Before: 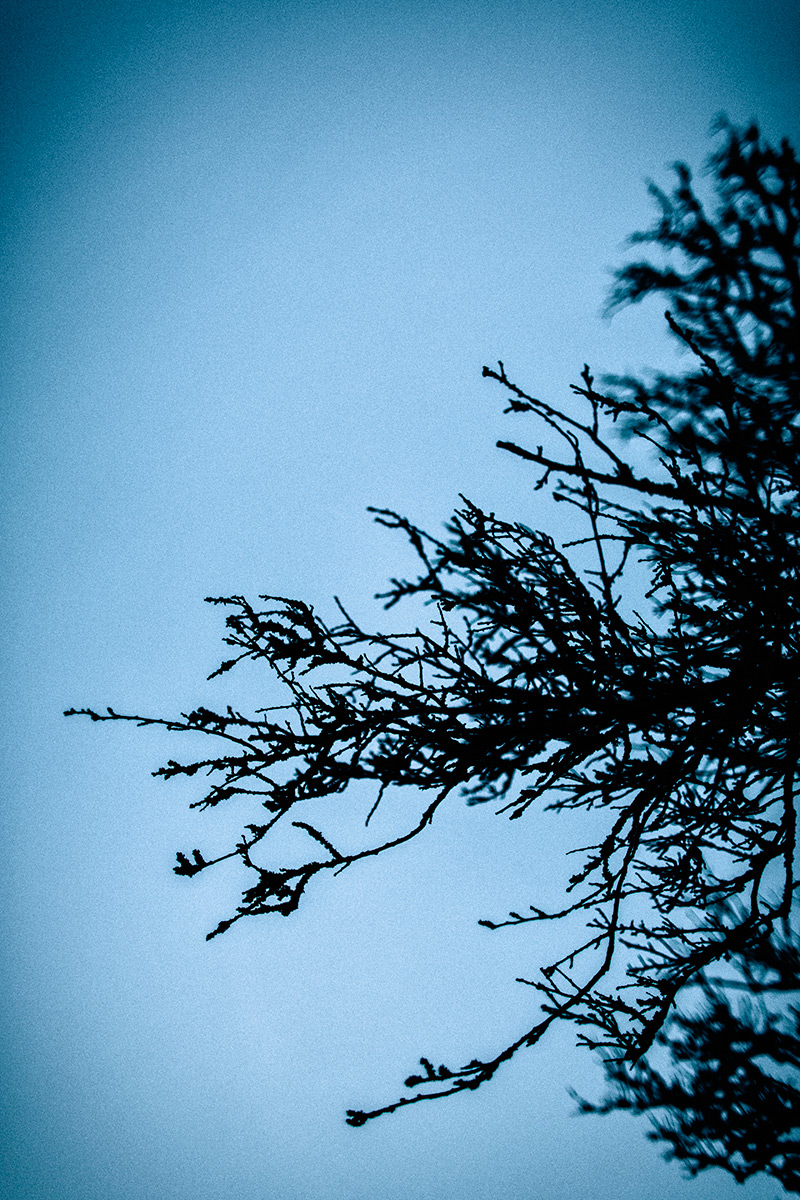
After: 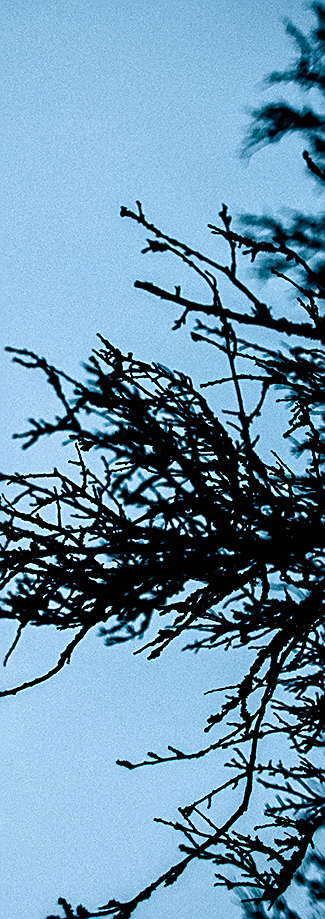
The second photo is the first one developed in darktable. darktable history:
crop: left 45.276%, top 13.417%, right 13.998%, bottom 9.977%
sharpen: on, module defaults
